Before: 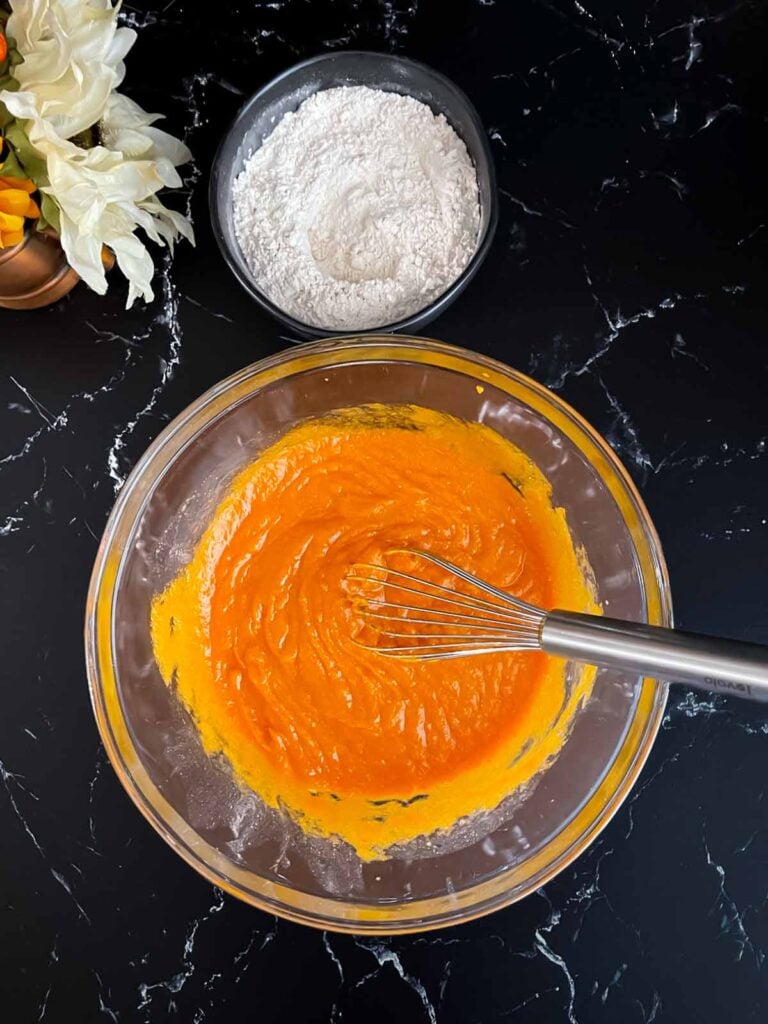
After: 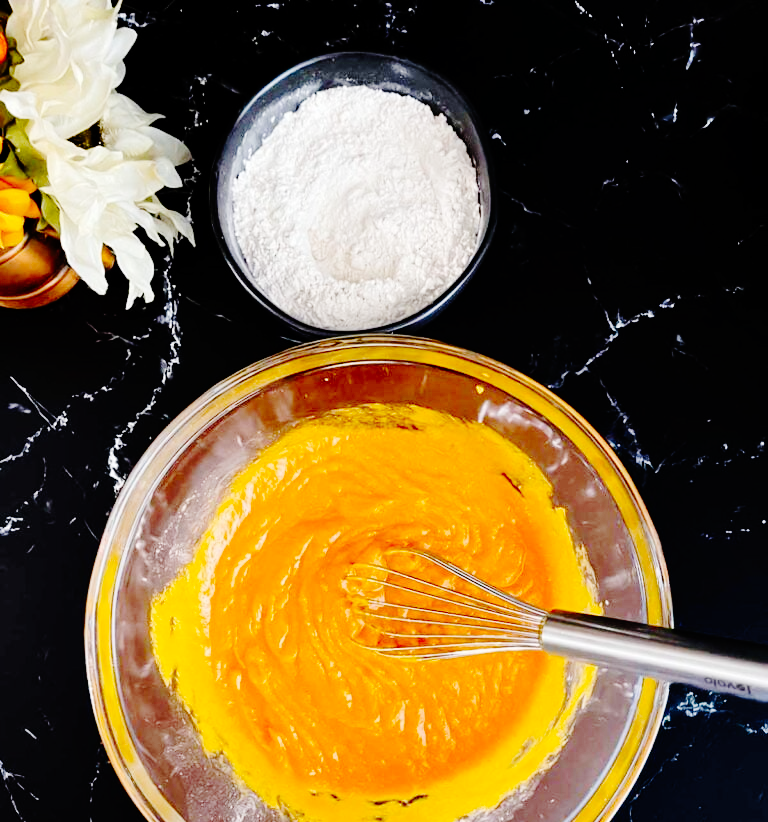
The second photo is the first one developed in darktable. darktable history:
shadows and highlights: shadows 29.61, highlights -30.47, low approximation 0.01, soften with gaussian
crop: bottom 19.644%
base curve: curves: ch0 [(0, 0) (0.036, 0.01) (0.123, 0.254) (0.258, 0.504) (0.507, 0.748) (1, 1)], preserve colors none
